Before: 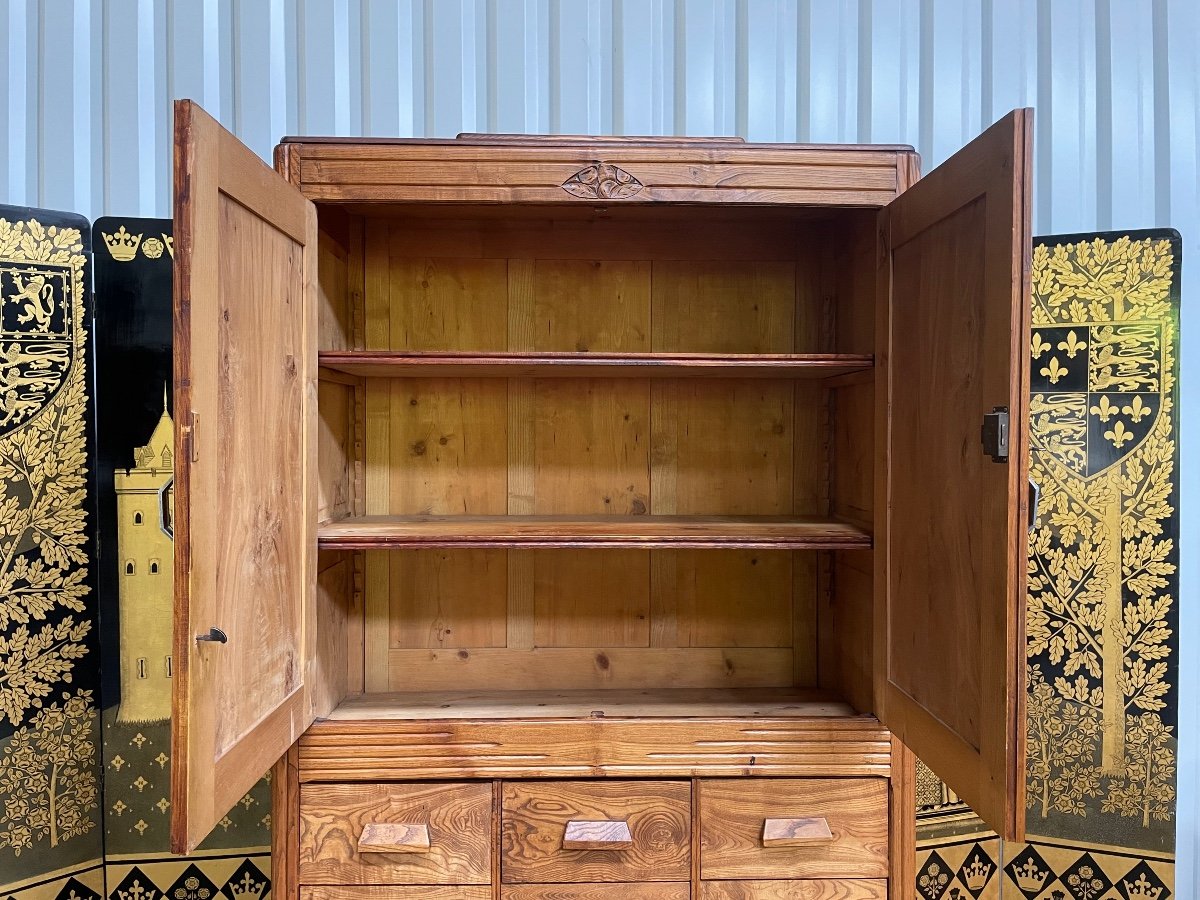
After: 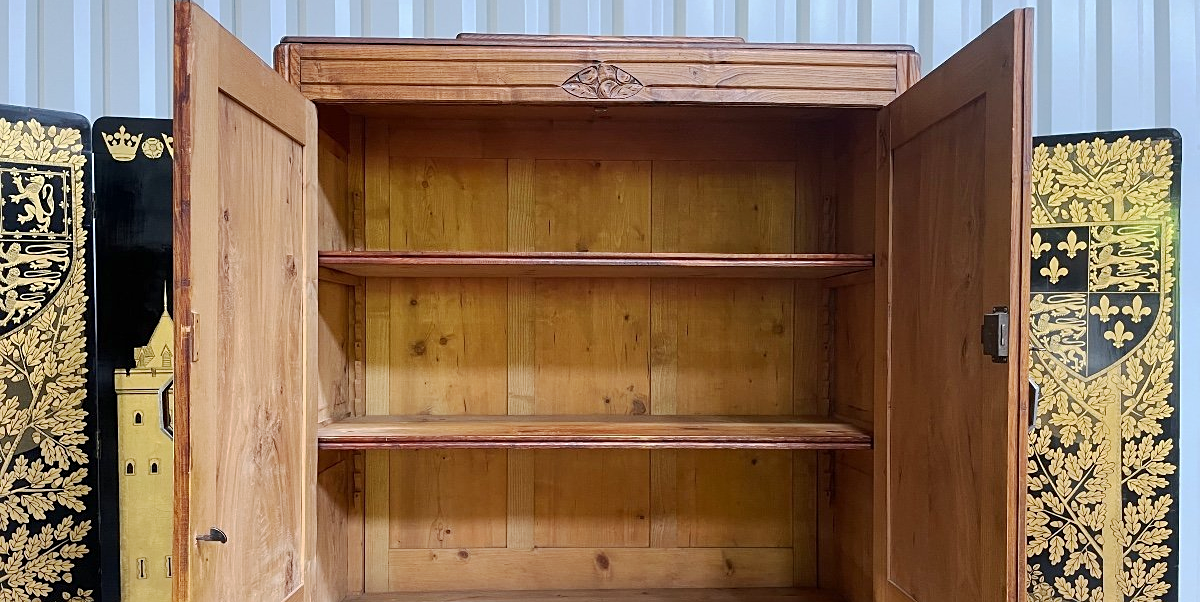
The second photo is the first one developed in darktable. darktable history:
sharpen: amount 0.21
base curve: curves: ch0 [(0, 0) (0.262, 0.32) (0.722, 0.705) (1, 1)], preserve colors none
crop: top 11.174%, bottom 21.853%
